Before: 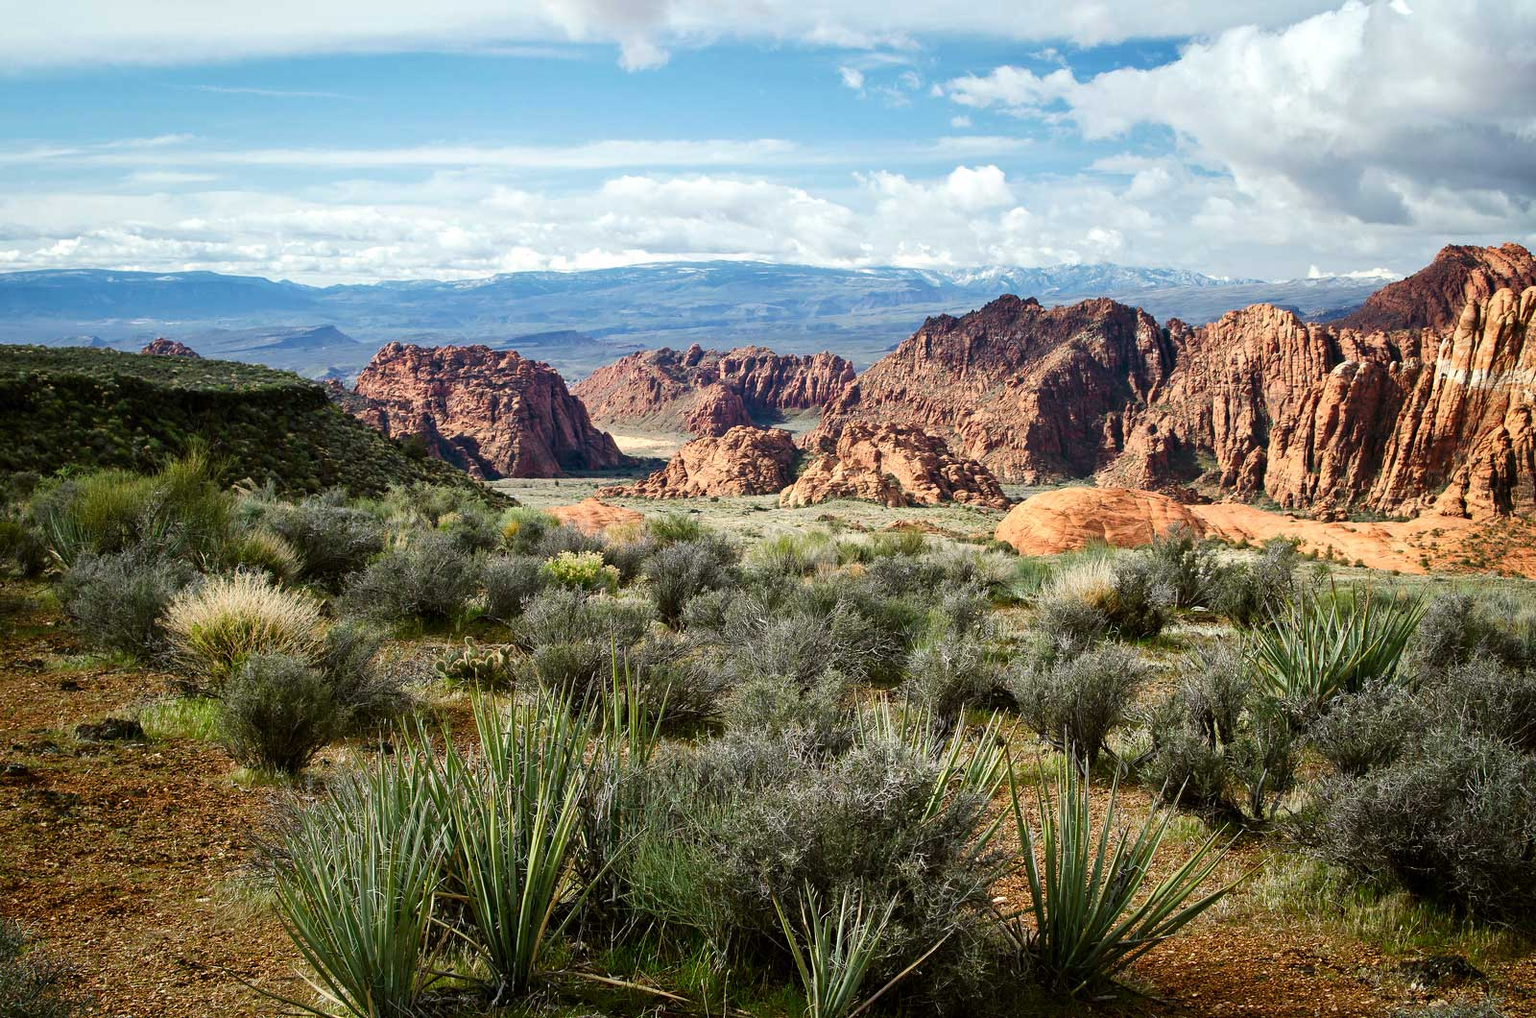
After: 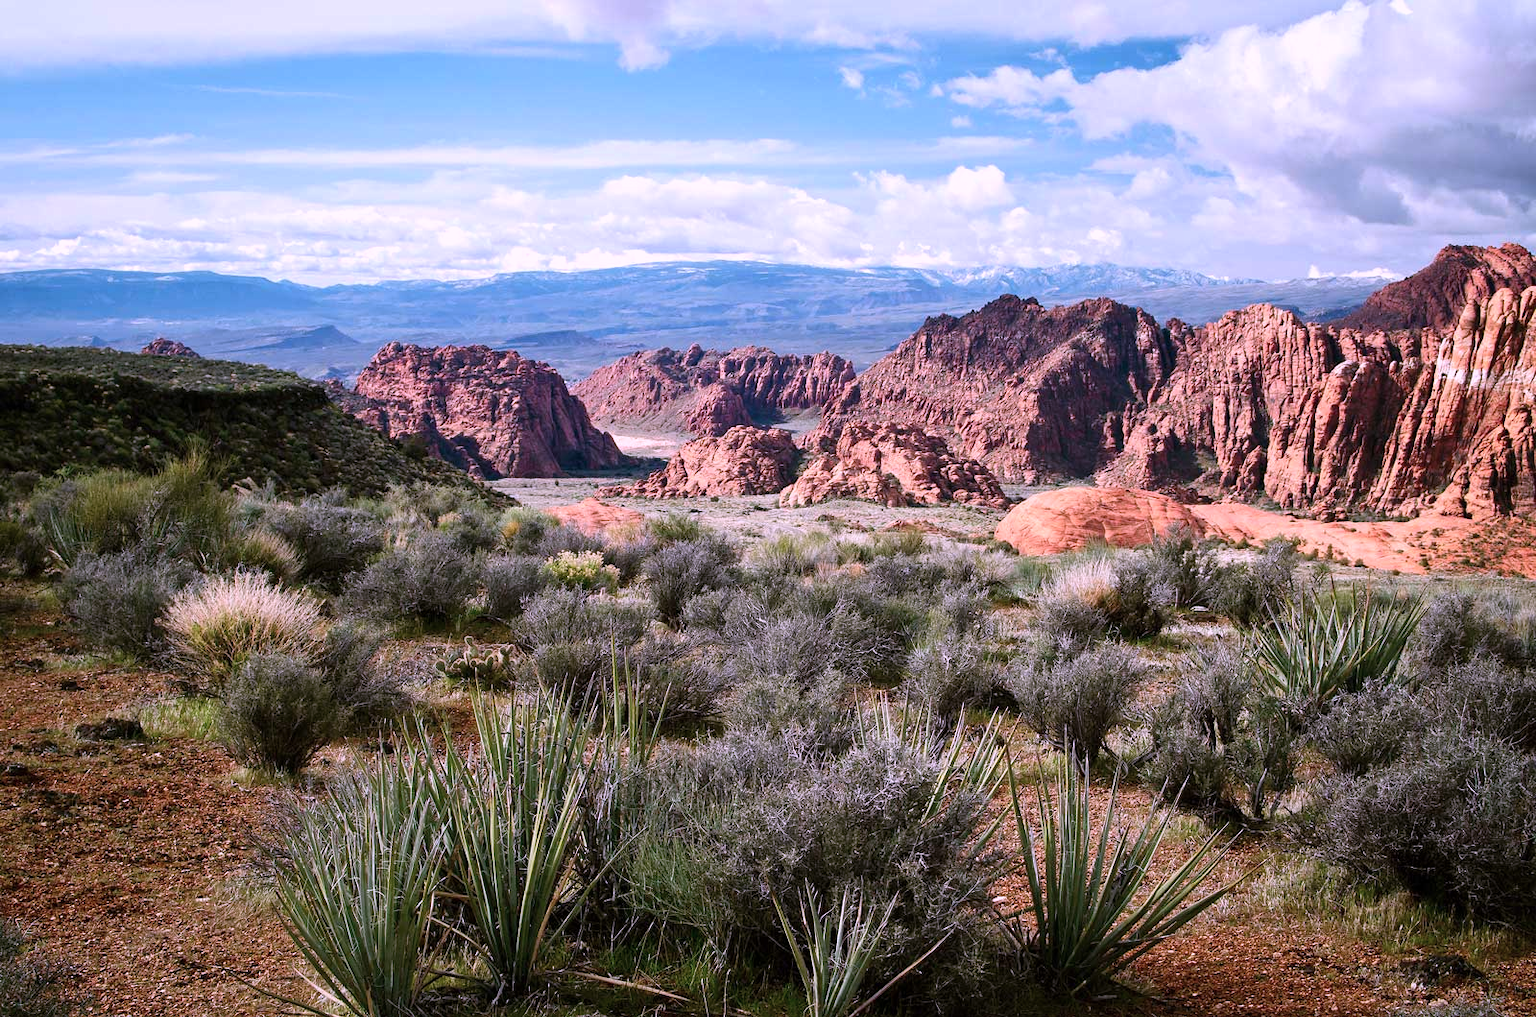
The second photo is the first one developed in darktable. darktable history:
color correction: highlights a* 15.2, highlights b* -25.5
